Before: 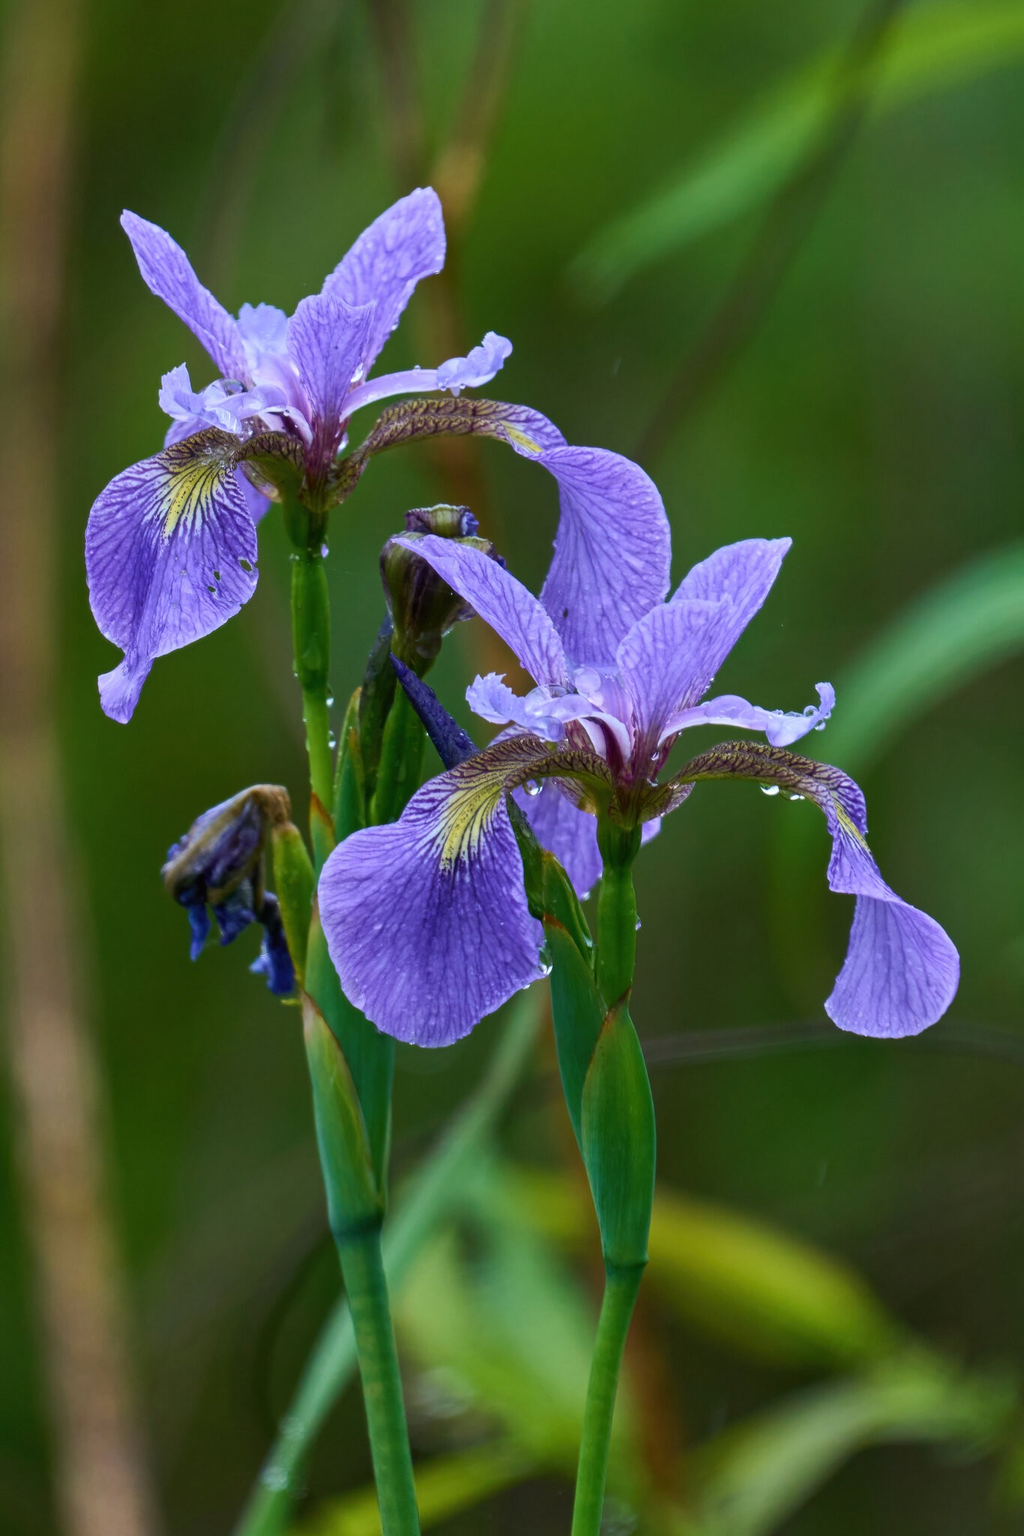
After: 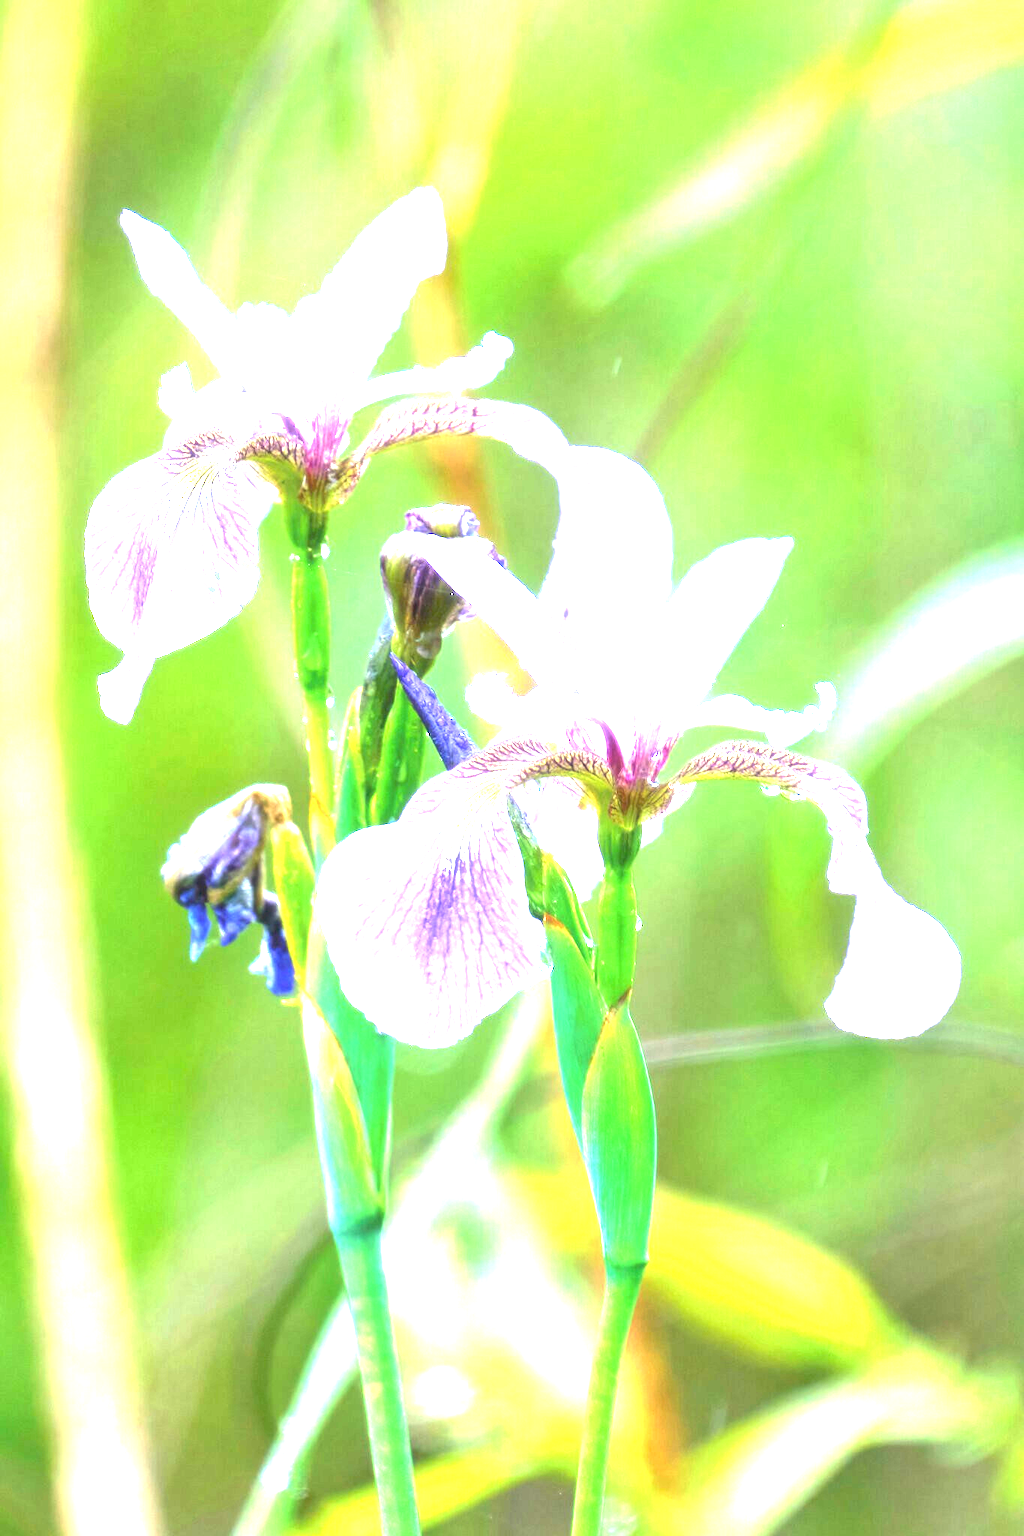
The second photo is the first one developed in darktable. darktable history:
exposure: black level correction 0, exposure 3.899 EV, compensate highlight preservation false
haze removal: strength -0.098, compatibility mode true, adaptive false
